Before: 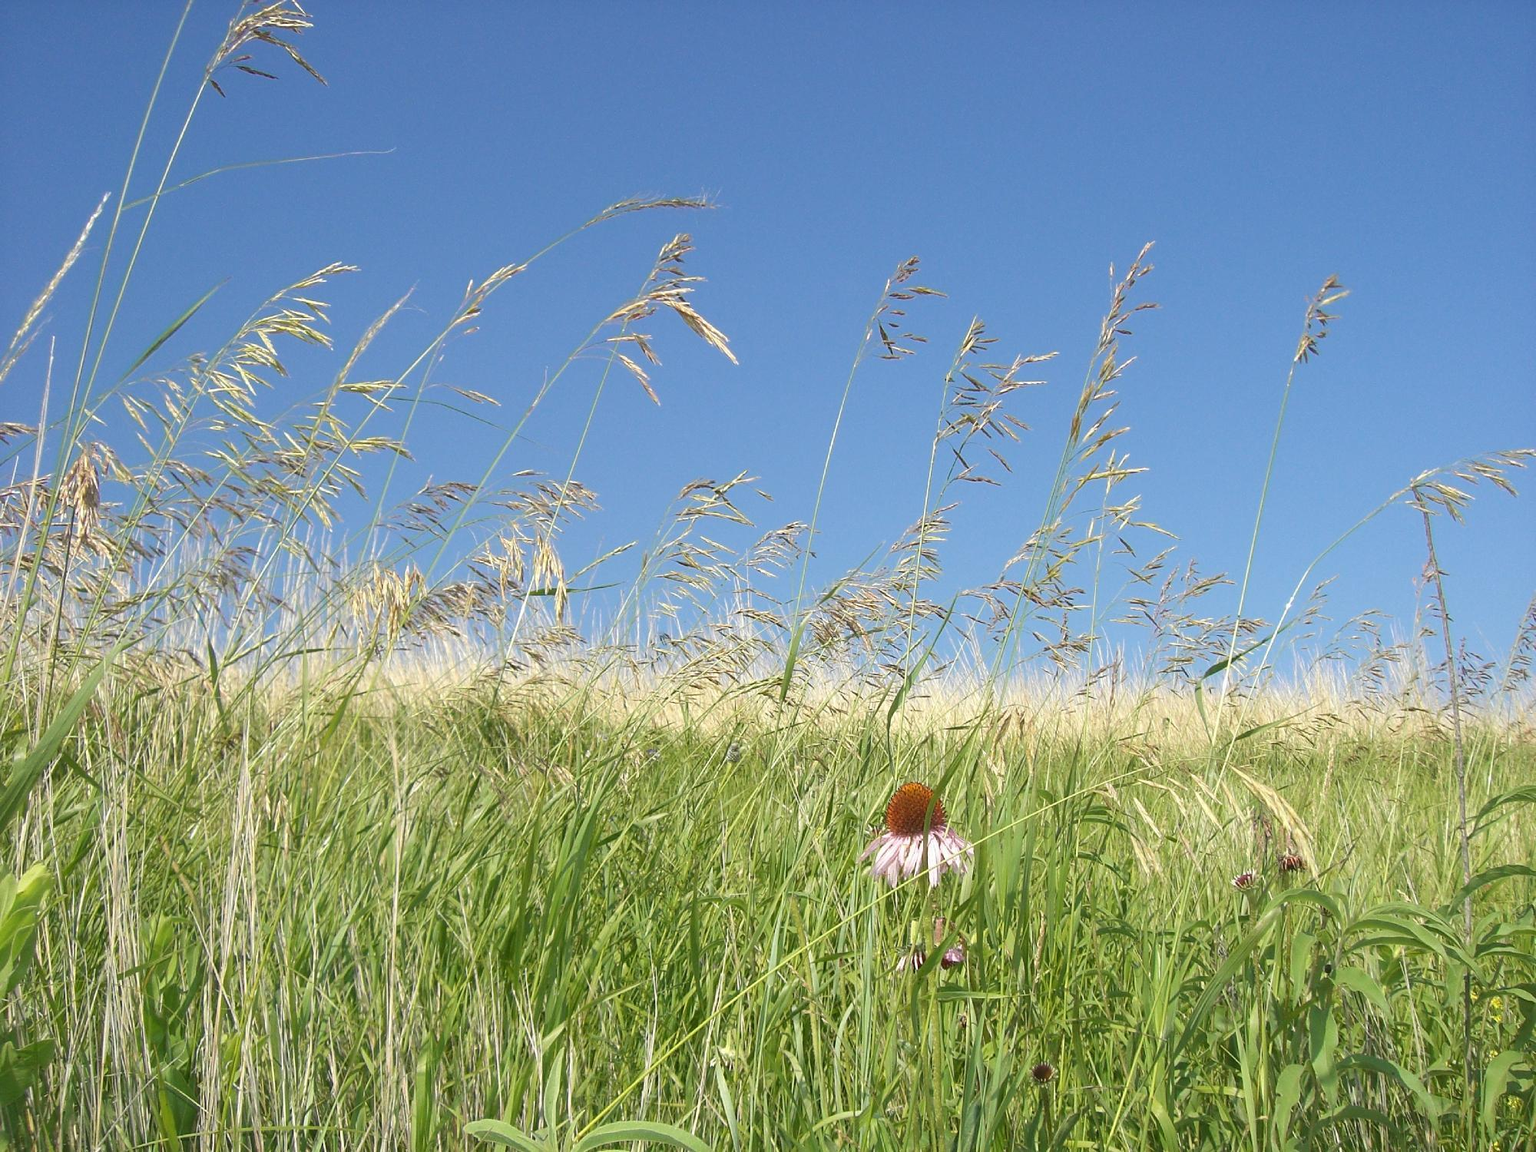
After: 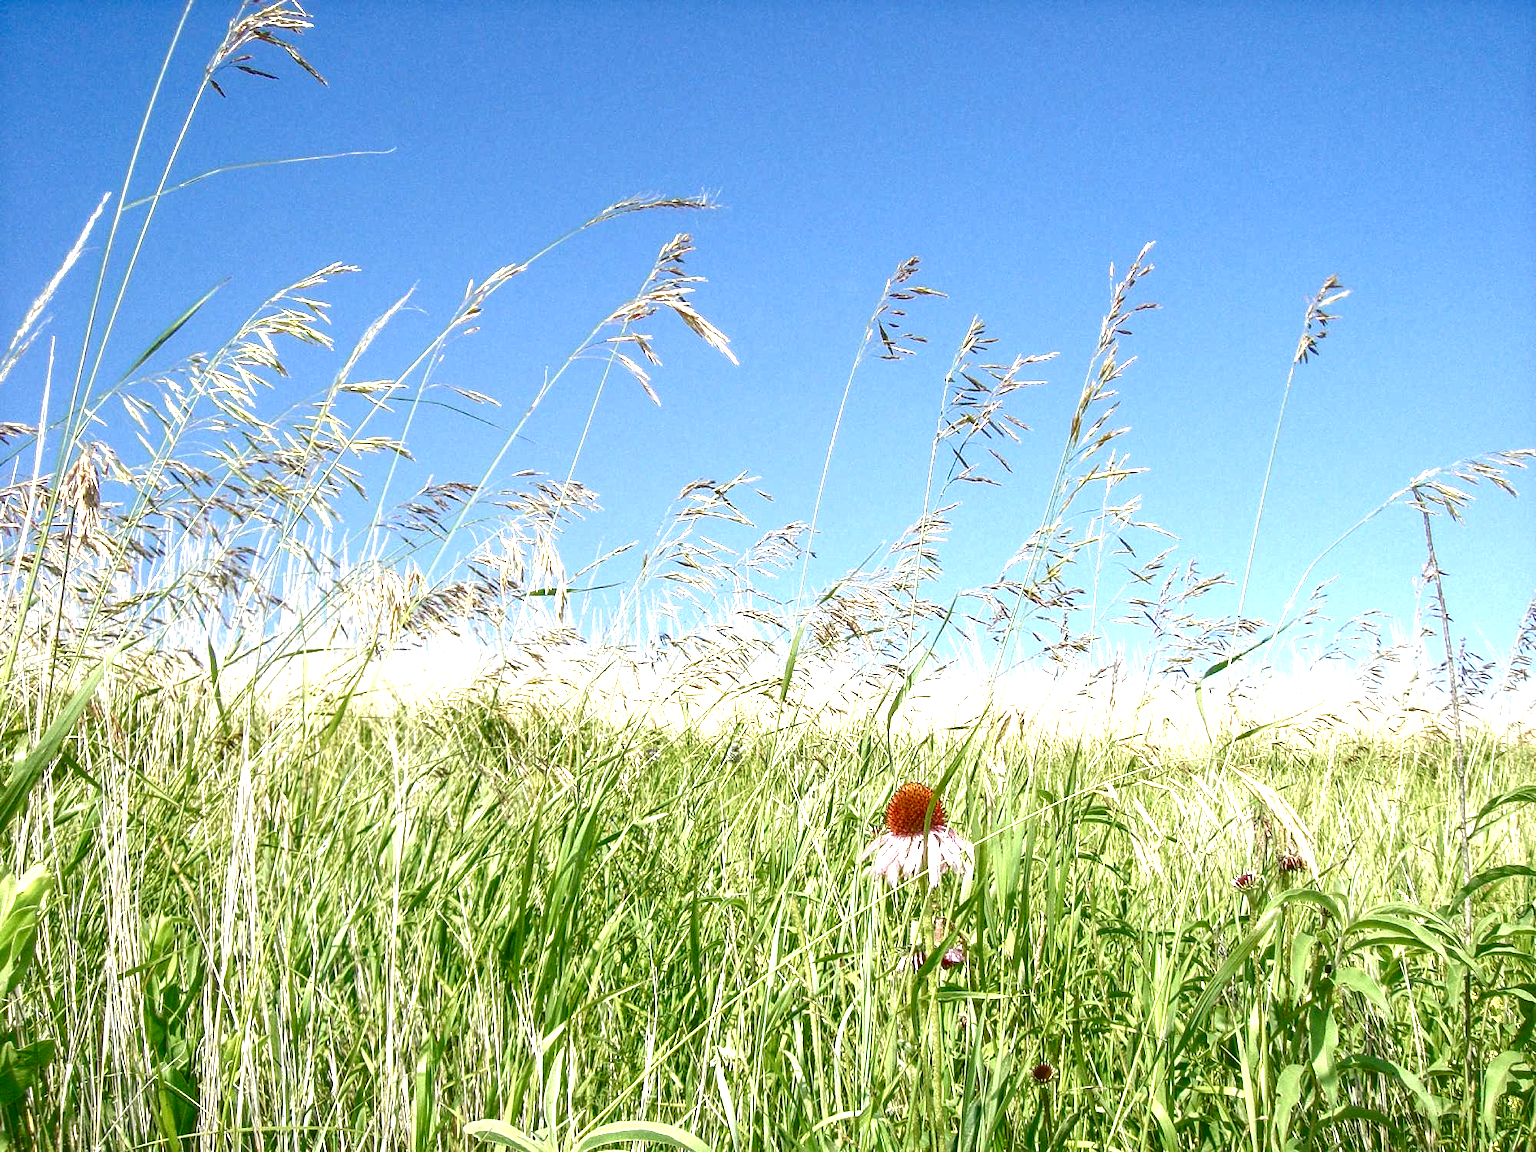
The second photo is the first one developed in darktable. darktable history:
color balance rgb: global offset › luminance -0.853%, perceptual saturation grading › global saturation 20%, perceptual saturation grading › highlights -50.074%, perceptual saturation grading › shadows 30.271%, global vibrance 10.879%
contrast brightness saturation: brightness -0.254, saturation 0.198
local contrast: highlights 62%, detail 143%, midtone range 0.423
exposure: black level correction 0, exposure 1.096 EV, compensate exposure bias true, compensate highlight preservation false
